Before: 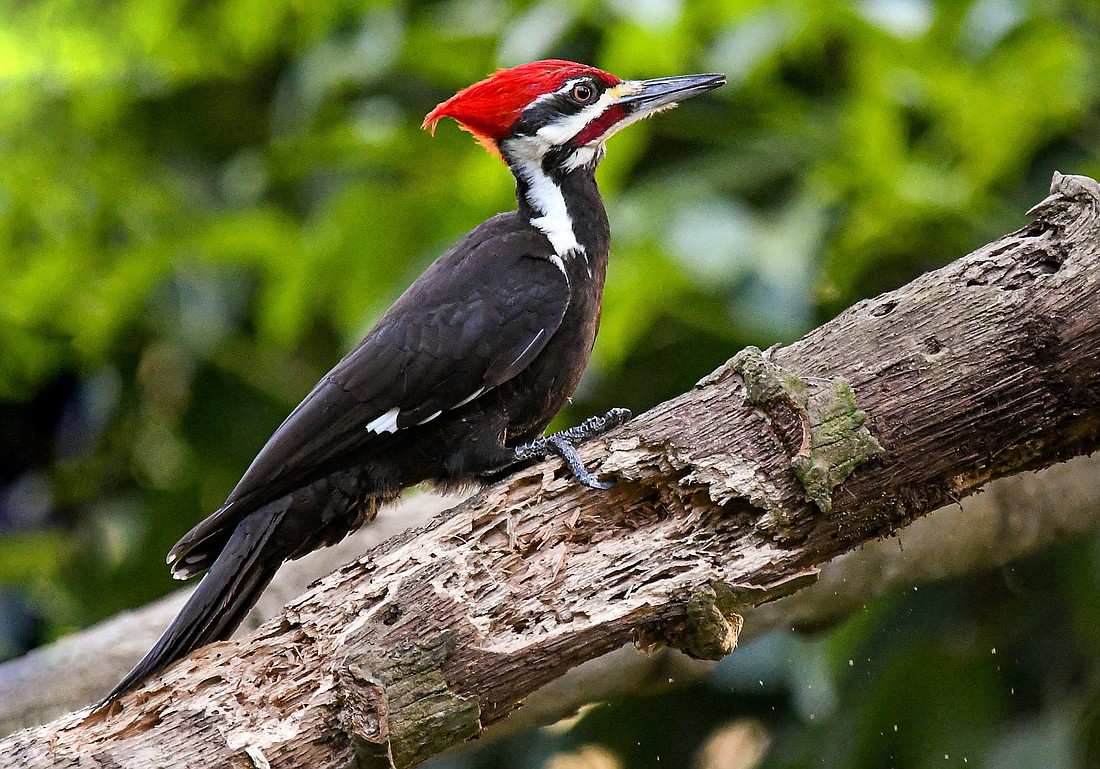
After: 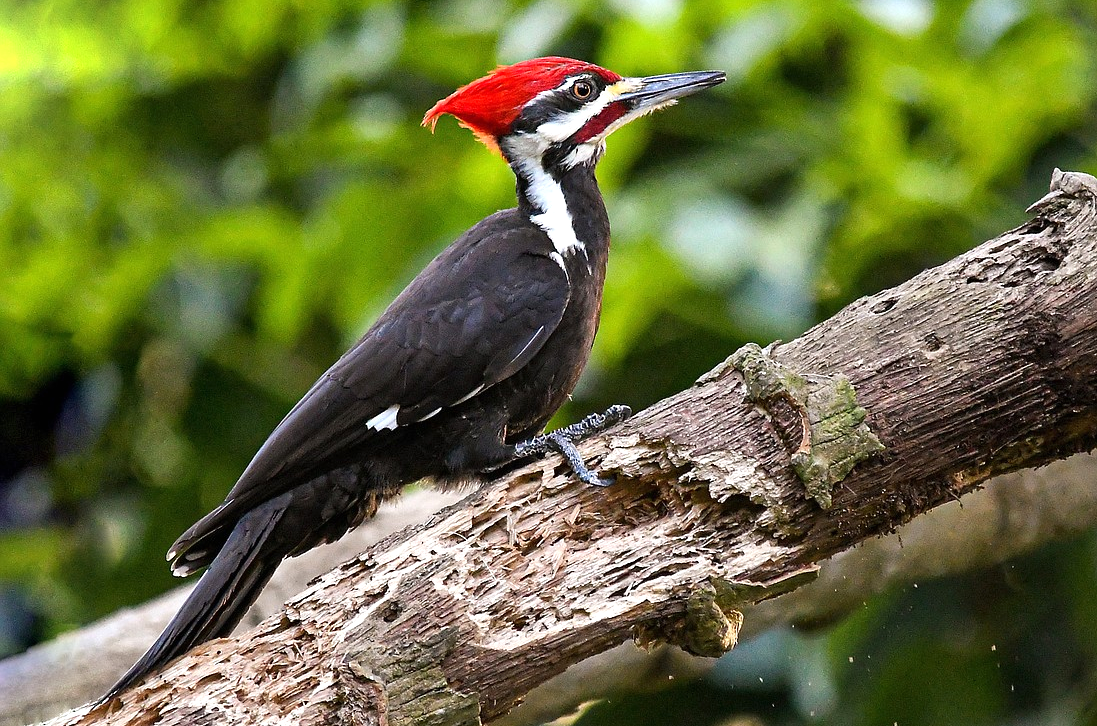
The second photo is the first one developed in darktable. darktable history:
exposure: black level correction 0, exposure 0.3 EV, compensate highlight preservation false
crop: top 0.448%, right 0.264%, bottom 5.045%
